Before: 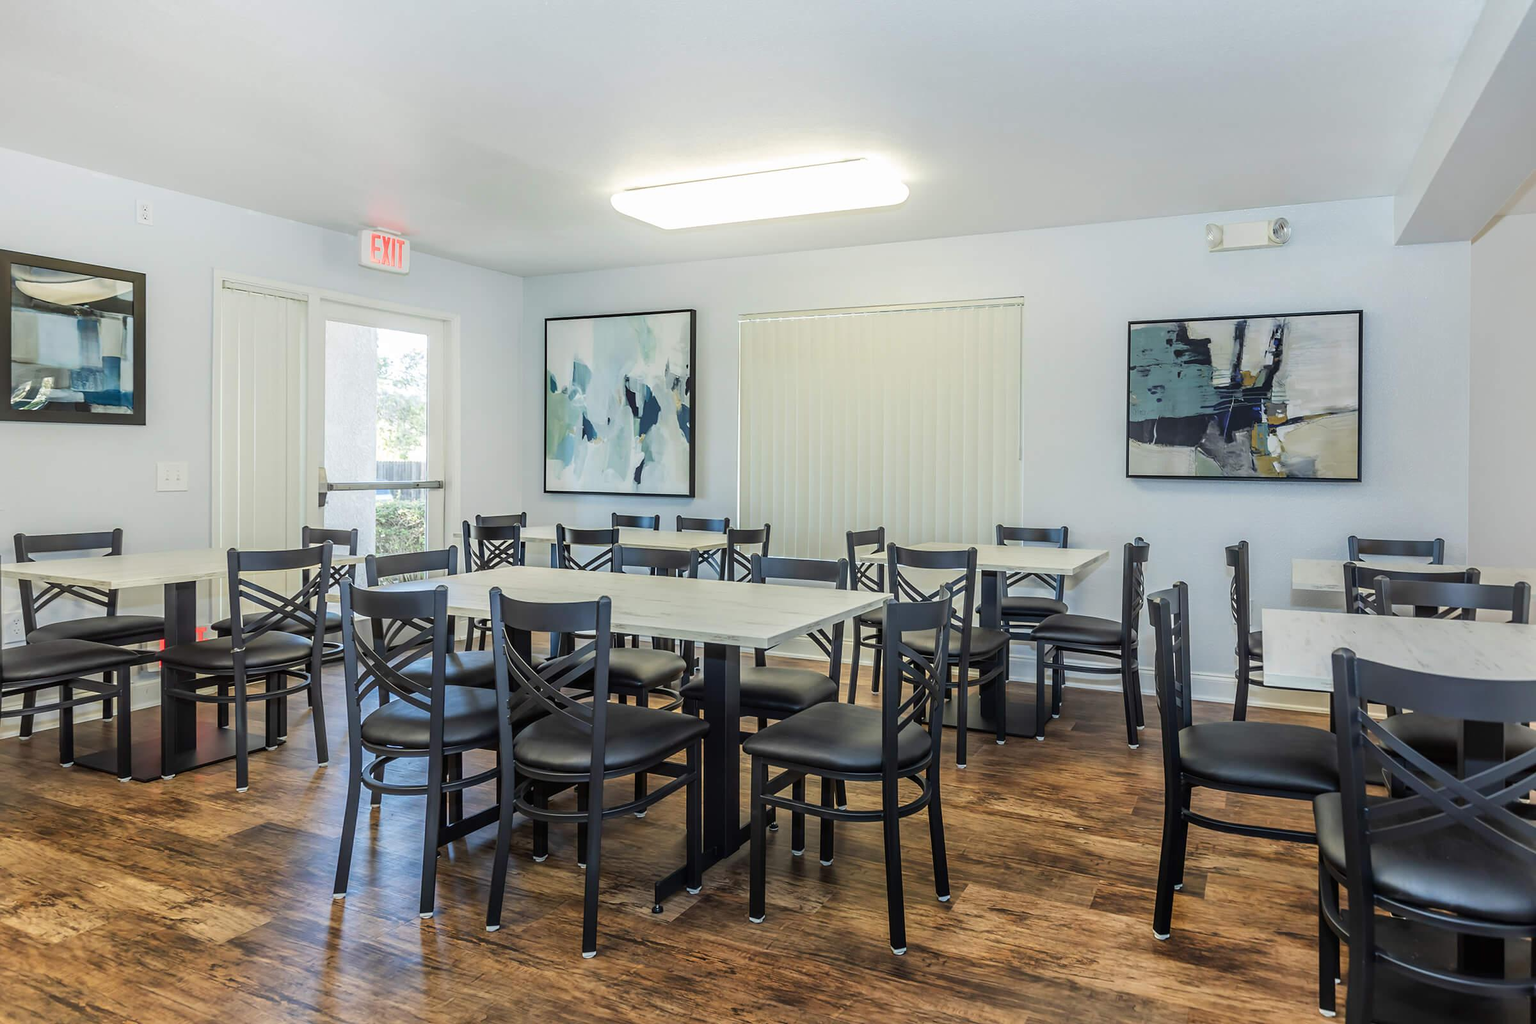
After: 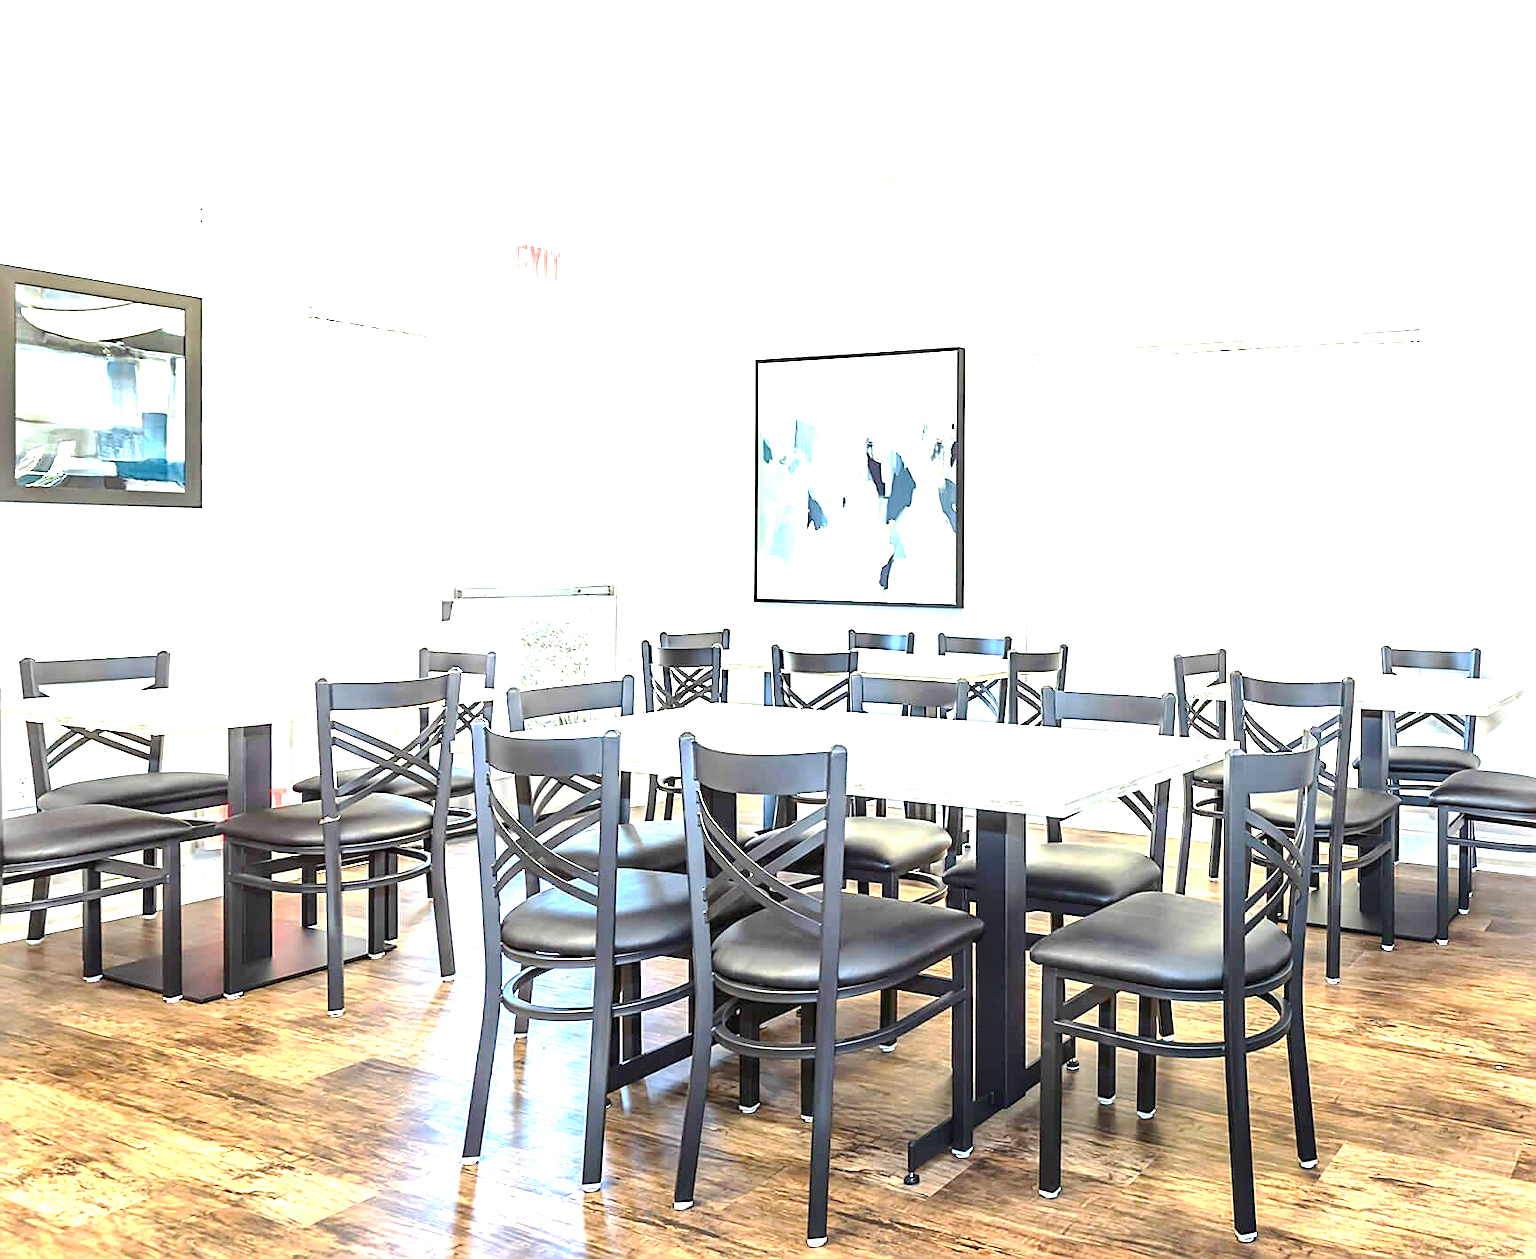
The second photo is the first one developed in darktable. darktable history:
exposure: exposure 1.997 EV, compensate exposure bias true, compensate highlight preservation false
sharpen: on, module defaults
crop: top 5.769%, right 27.861%, bottom 5.531%
base curve: curves: ch0 [(0, 0) (0.262, 0.32) (0.722, 0.705) (1, 1)], preserve colors none
